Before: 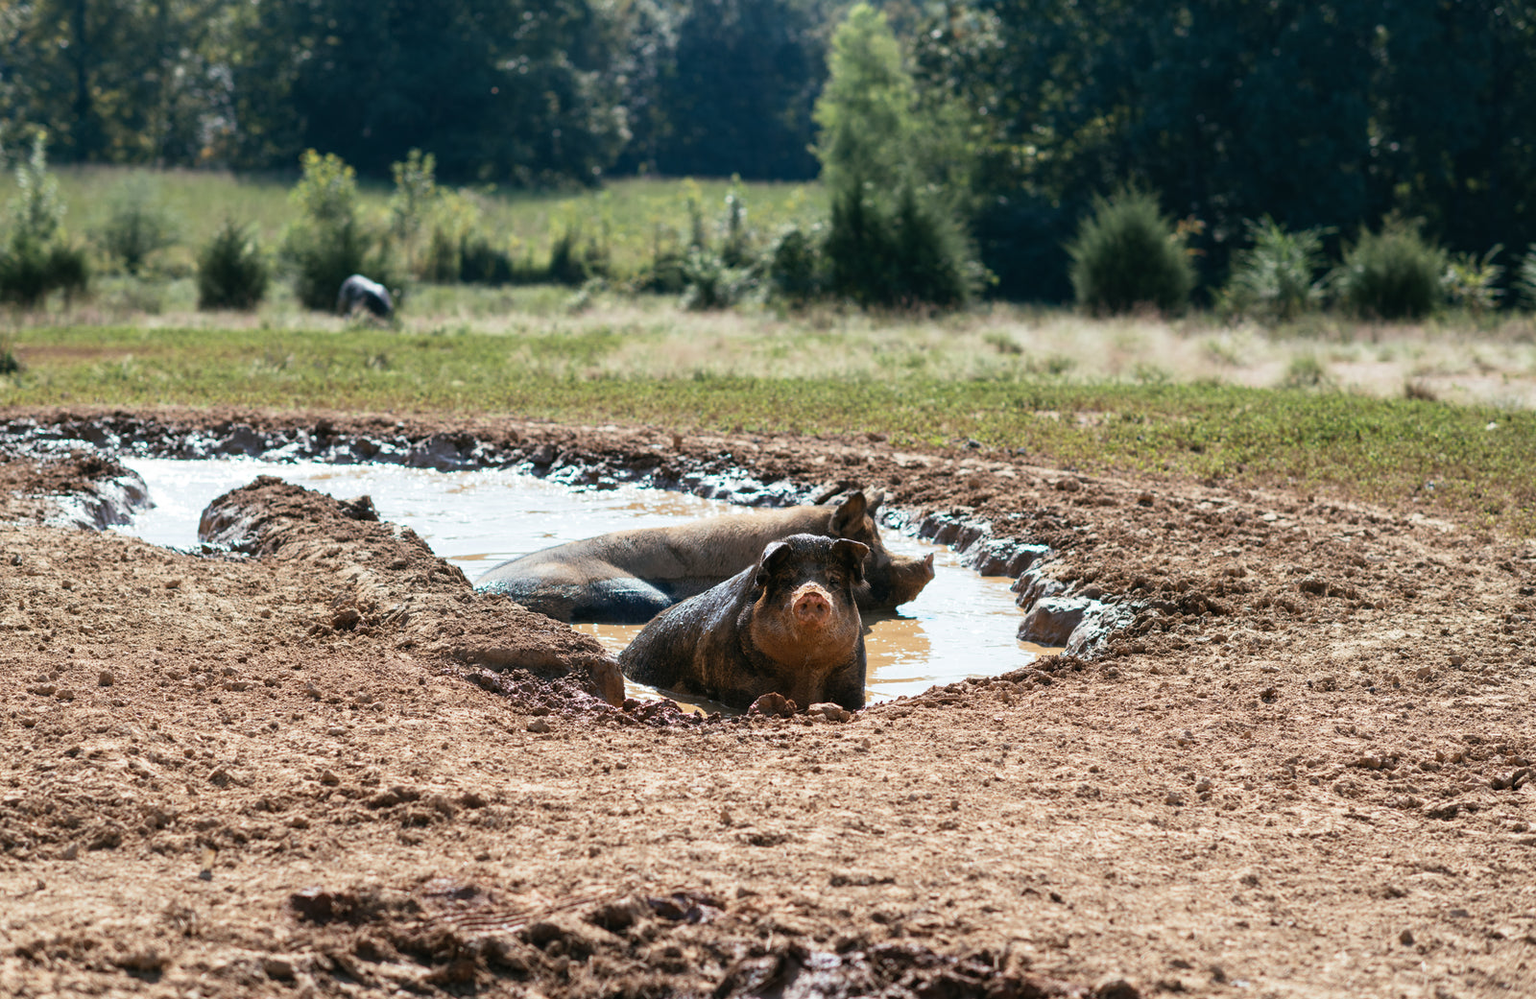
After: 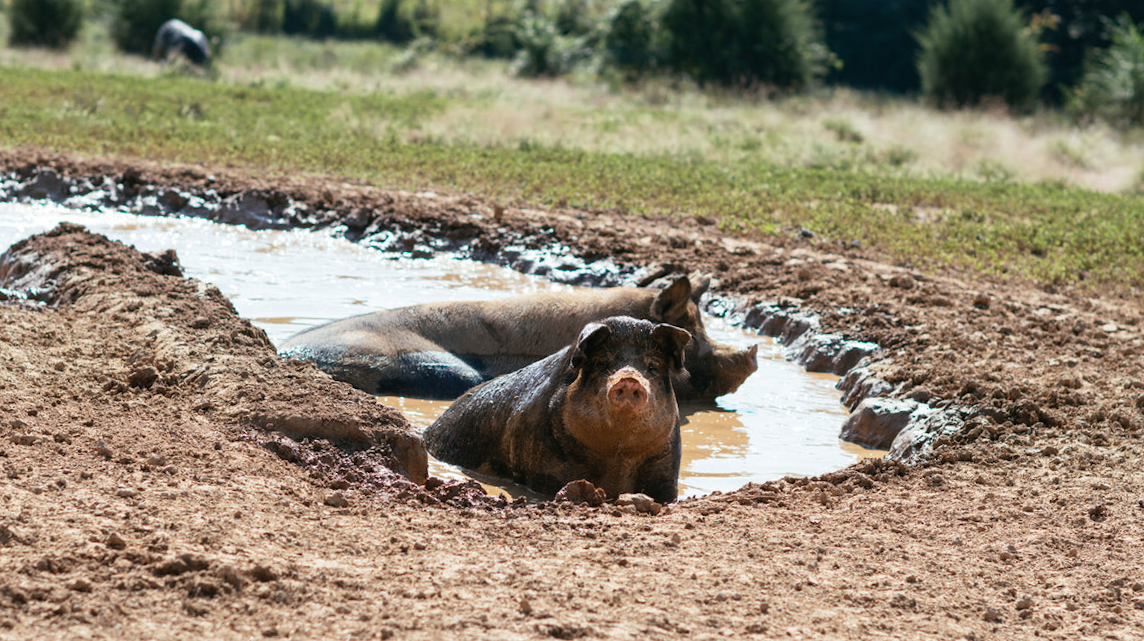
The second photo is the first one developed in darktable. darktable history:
crop and rotate: angle -3.4°, left 9.922%, top 20.921%, right 12.113%, bottom 11.972%
